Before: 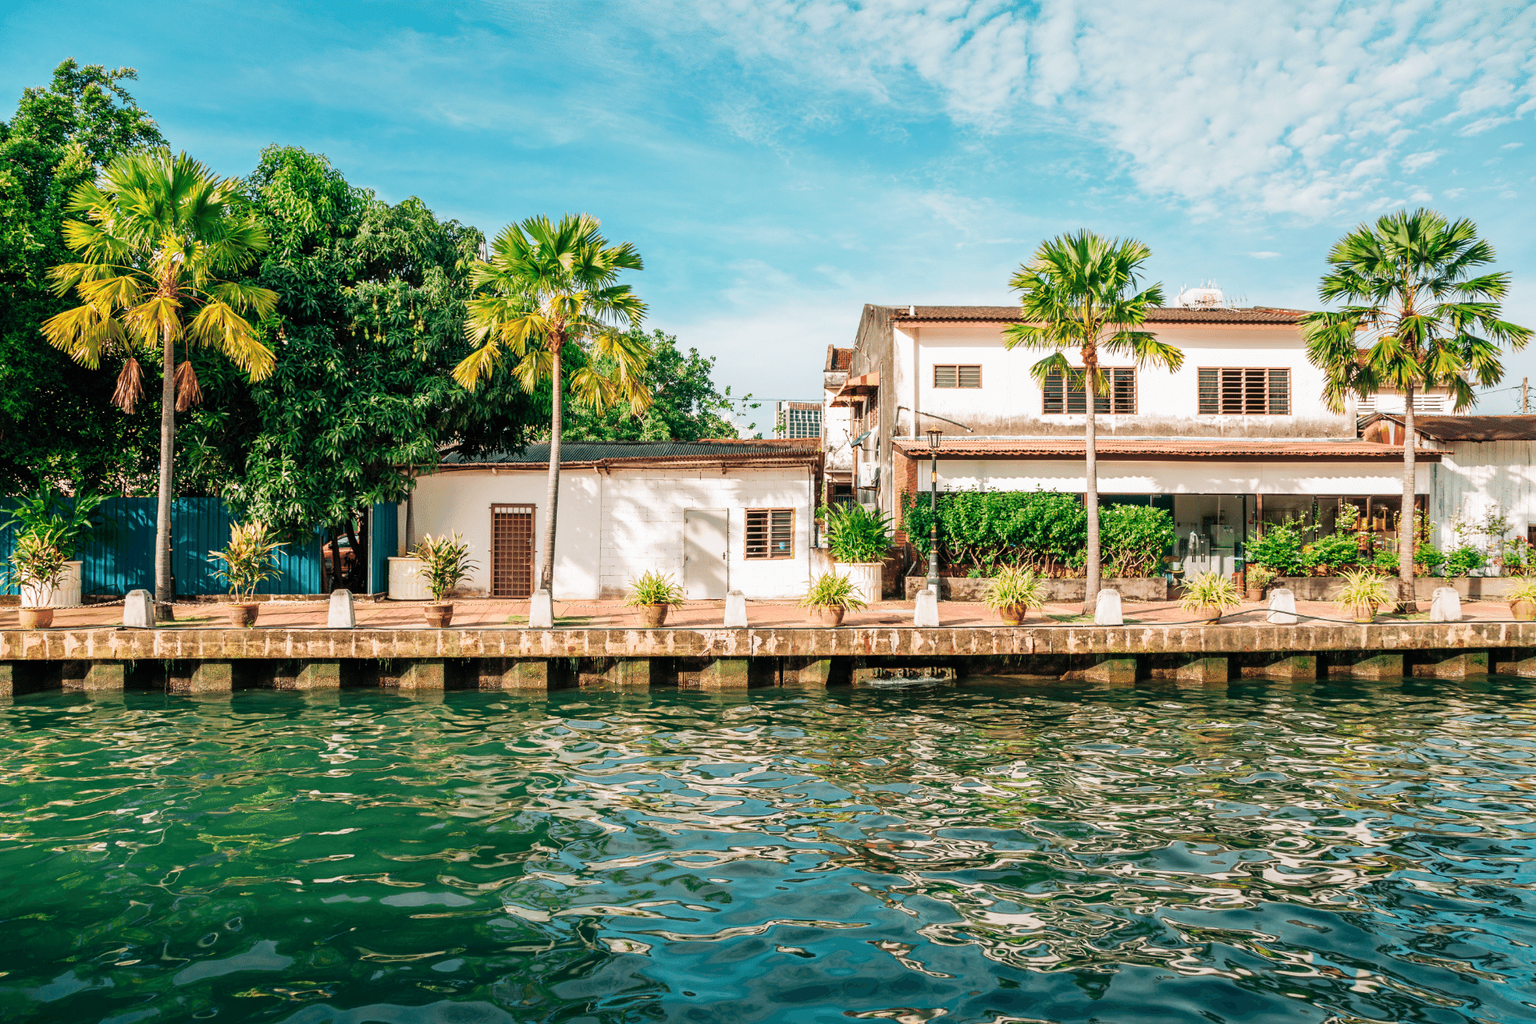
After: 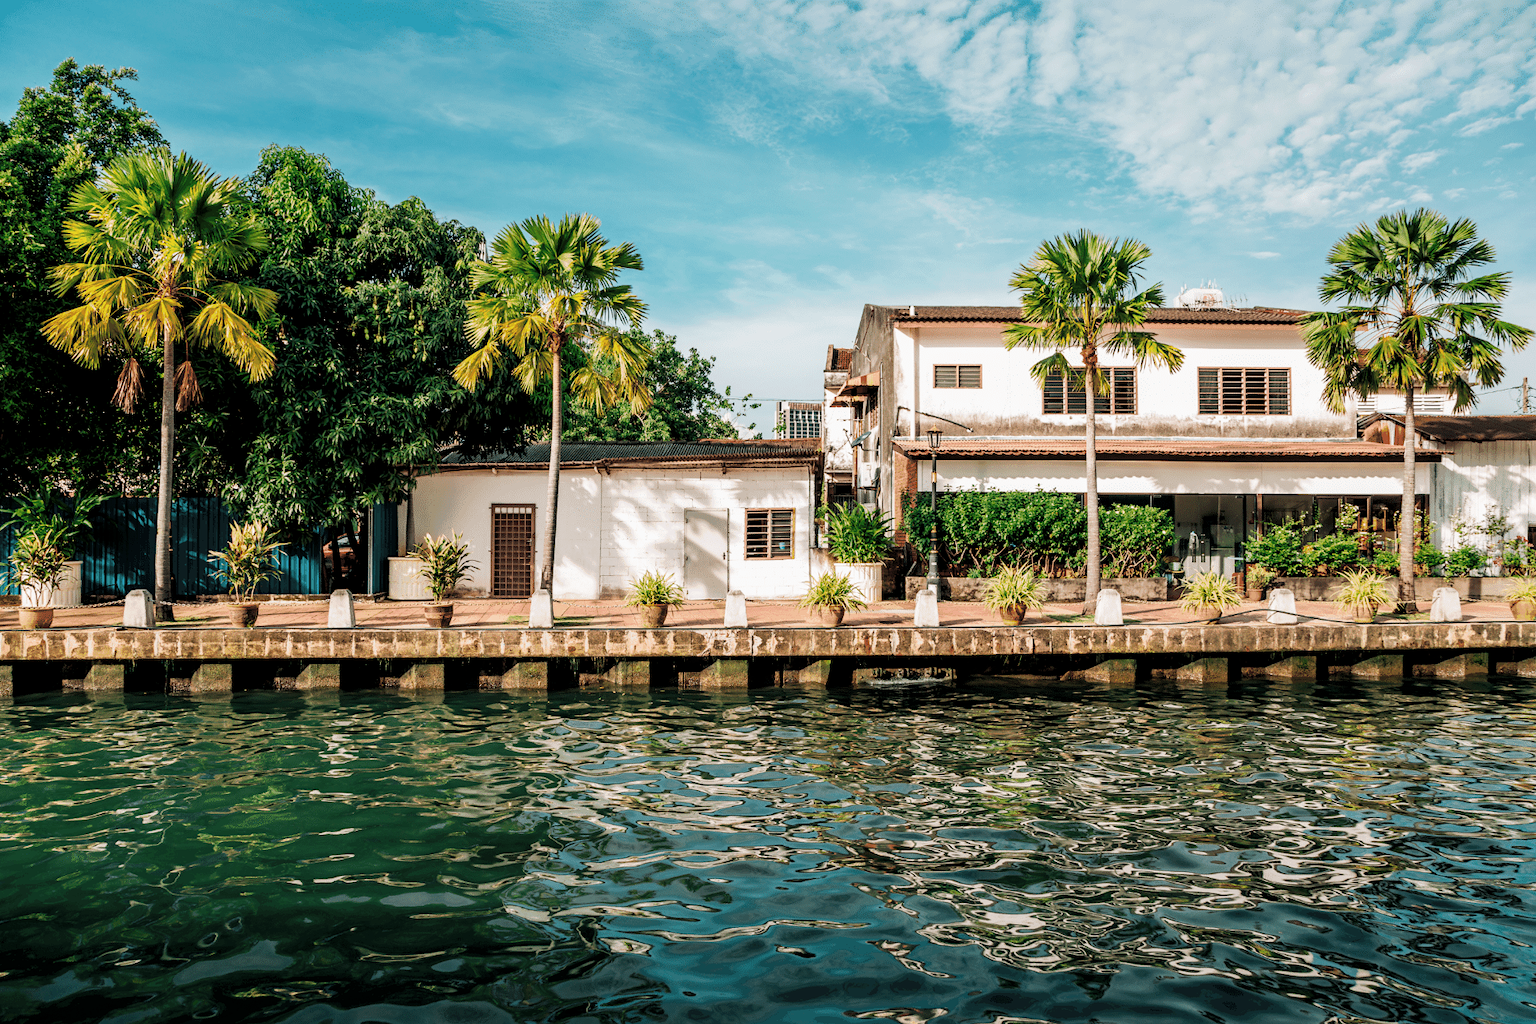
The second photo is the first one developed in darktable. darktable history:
levels: white 99.94%, levels [0.116, 0.574, 1]
